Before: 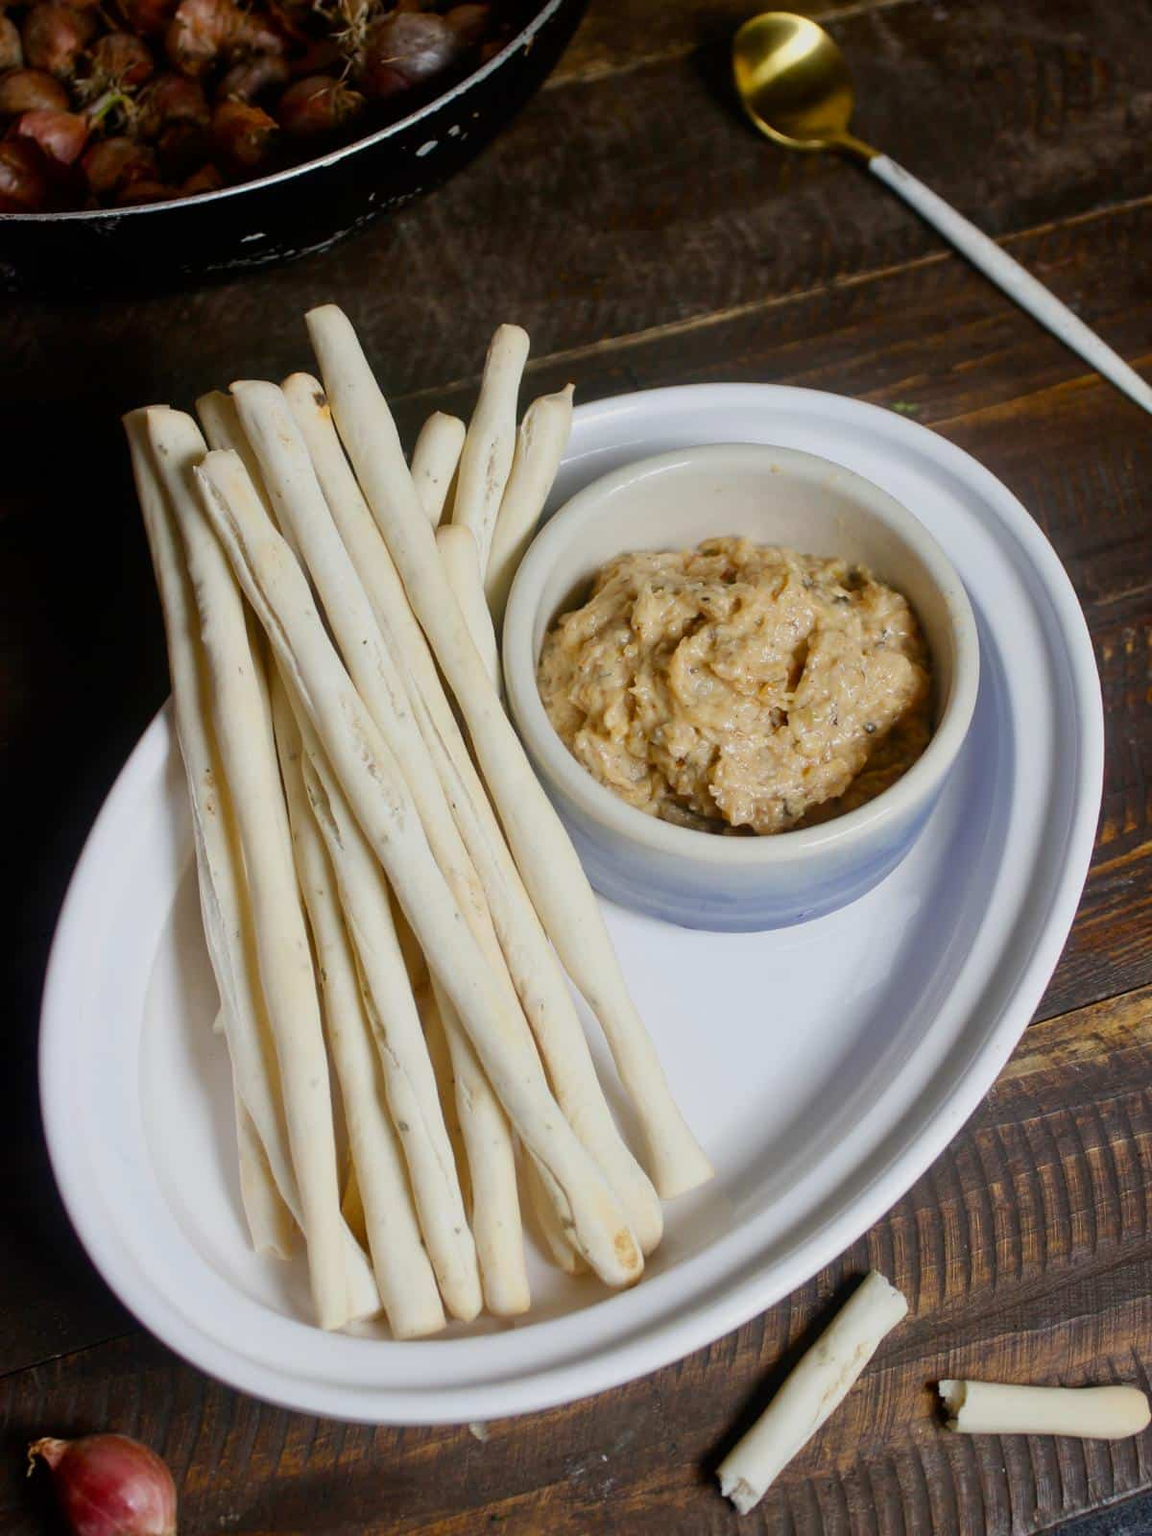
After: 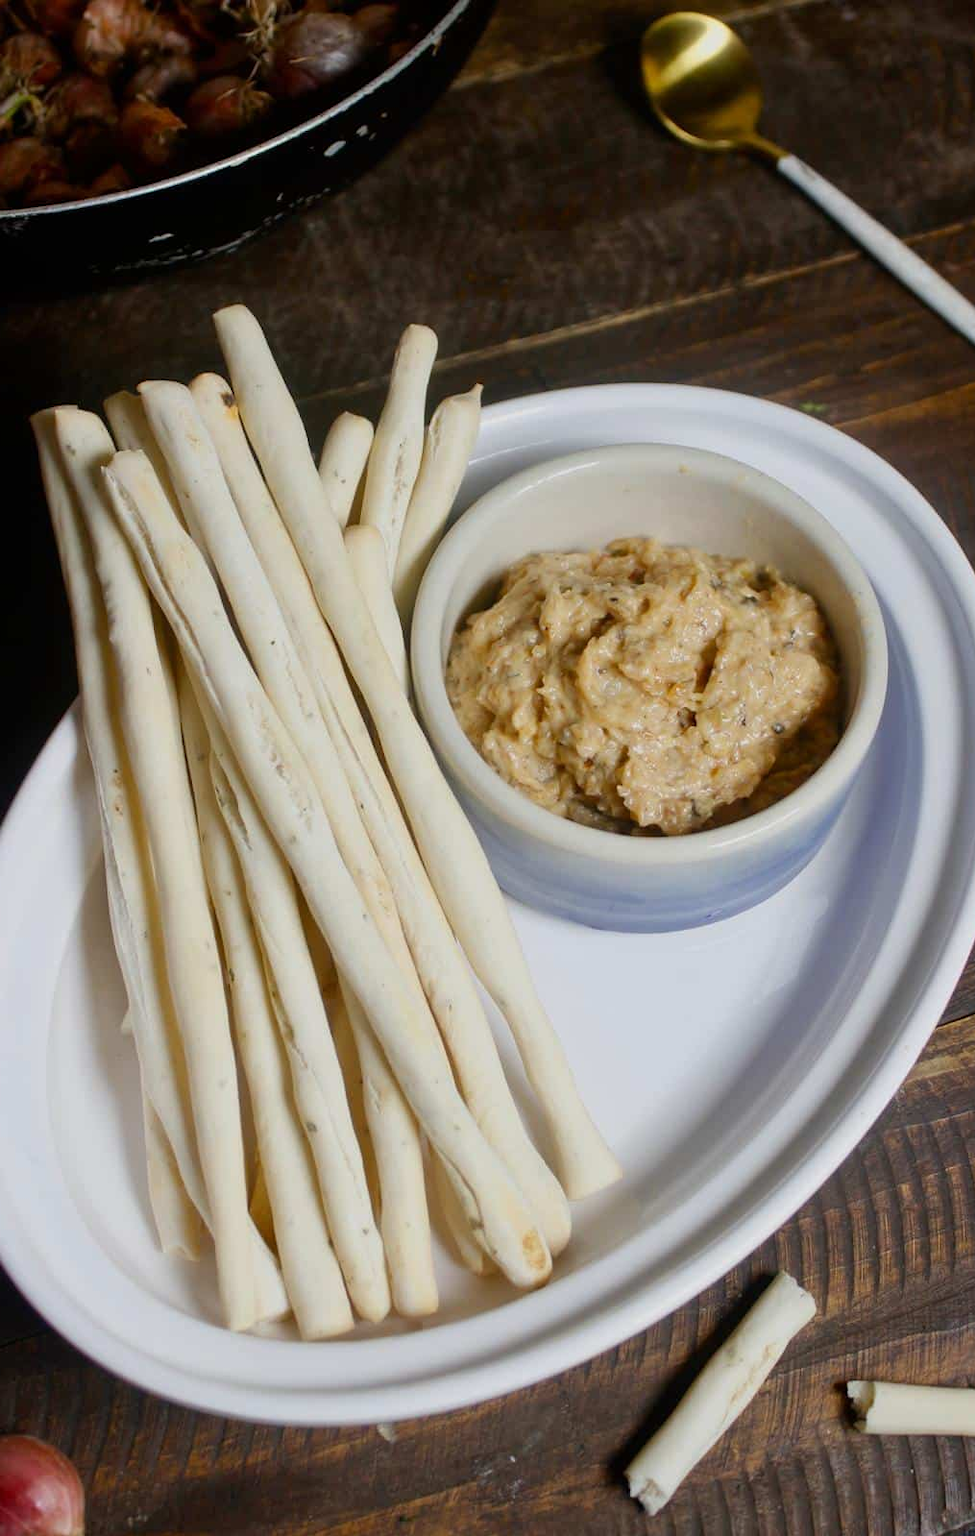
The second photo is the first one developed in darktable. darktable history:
crop: left 8.009%, right 7.386%
